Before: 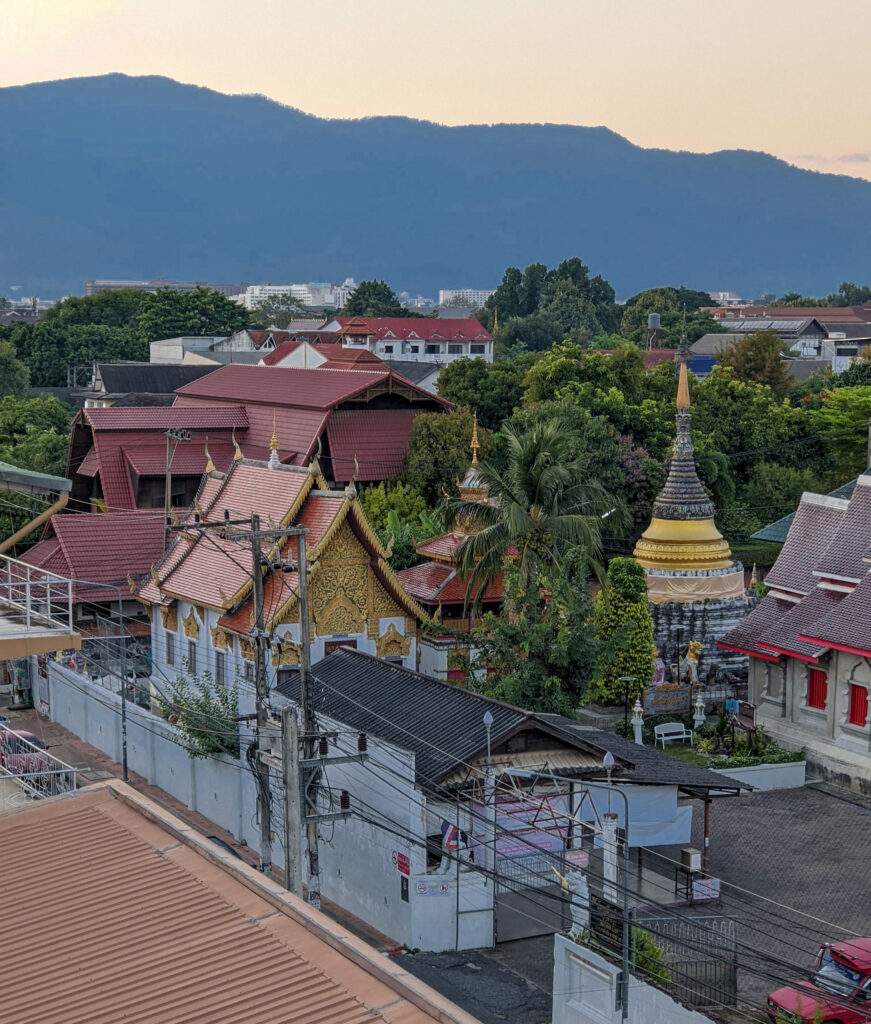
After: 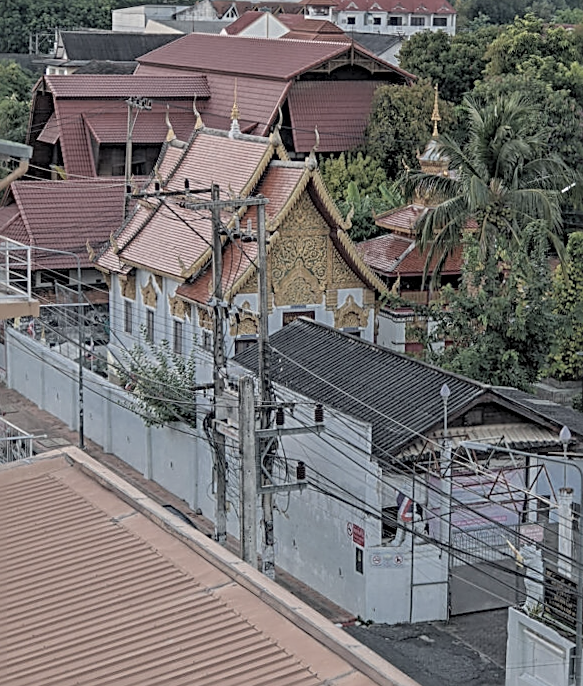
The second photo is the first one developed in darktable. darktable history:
contrast brightness saturation: brightness 0.18, saturation -0.5
color zones: curves: ch0 [(0, 0.444) (0.143, 0.442) (0.286, 0.441) (0.429, 0.441) (0.571, 0.441) (0.714, 0.441) (0.857, 0.442) (1, 0.444)]
crop and rotate: angle -0.82°, left 3.85%, top 31.828%, right 27.992%
sharpen: radius 2.584, amount 0.688
